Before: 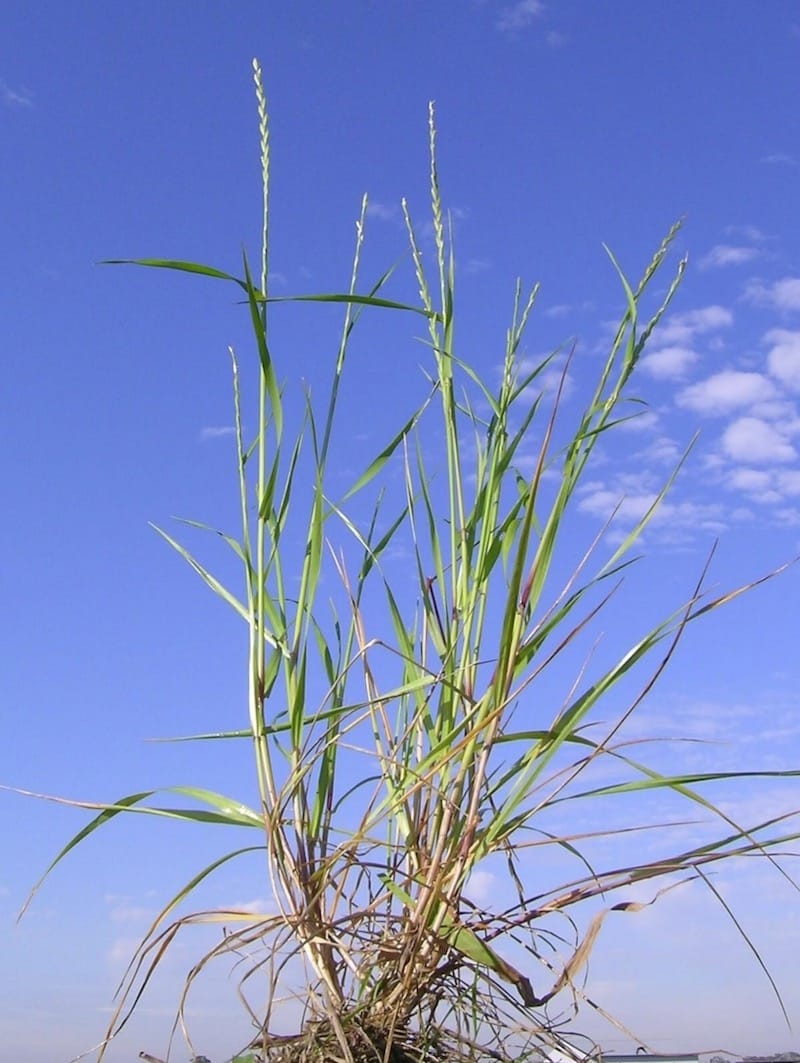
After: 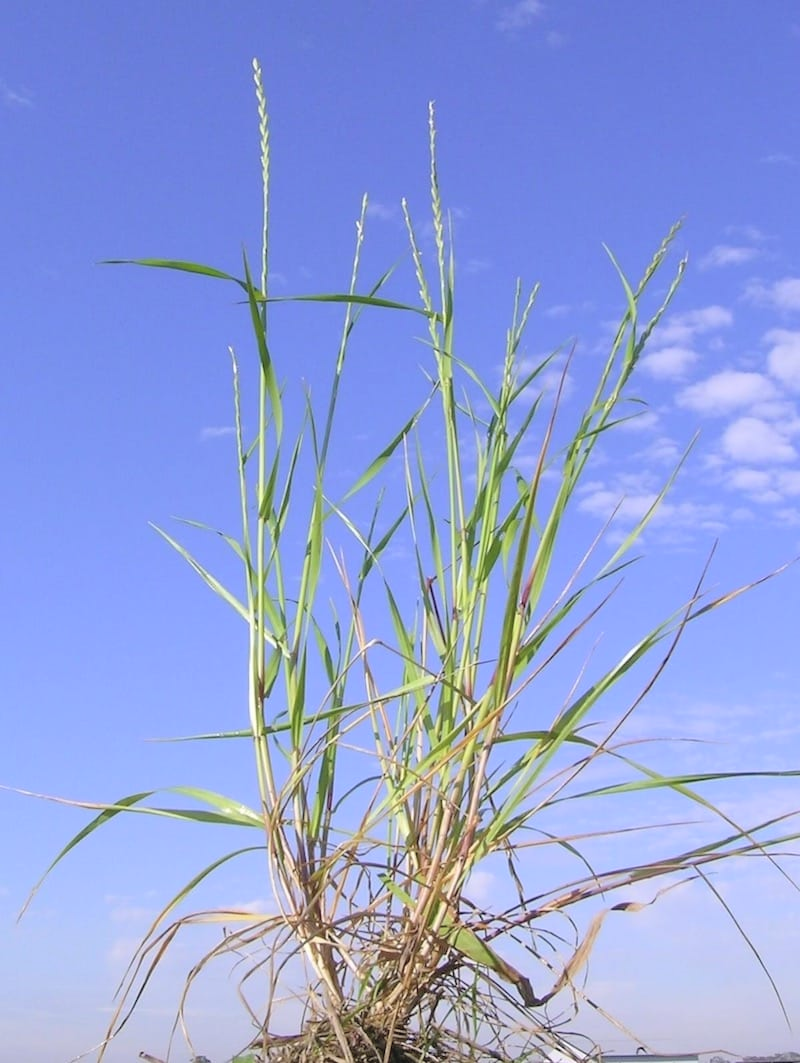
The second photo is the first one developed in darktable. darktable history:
contrast brightness saturation: brightness 0.146
